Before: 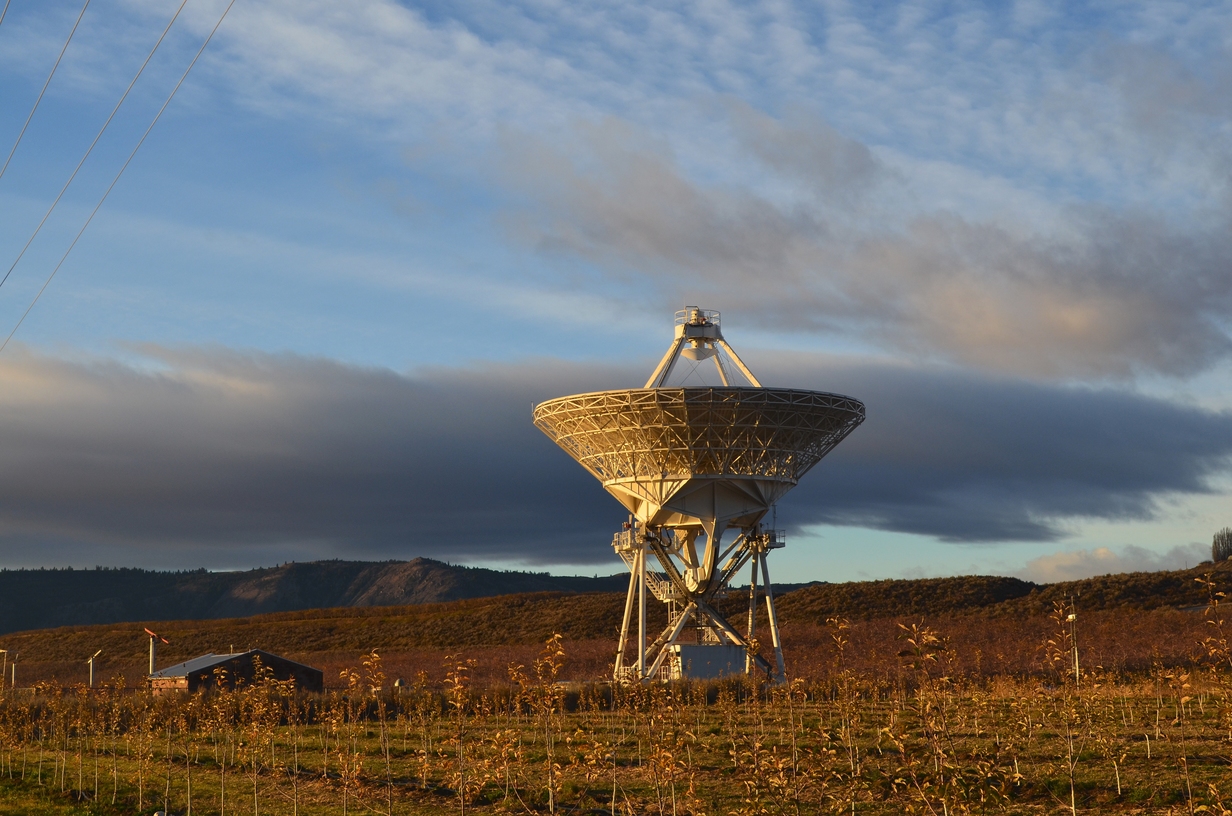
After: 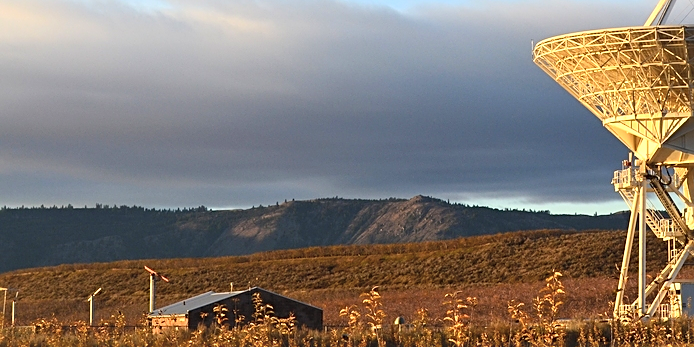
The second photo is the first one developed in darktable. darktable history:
sharpen: on, module defaults
crop: top 44.483%, right 43.593%, bottom 12.892%
contrast brightness saturation: contrast 0.14, brightness 0.21
exposure: exposure 0.636 EV, compensate highlight preservation false
